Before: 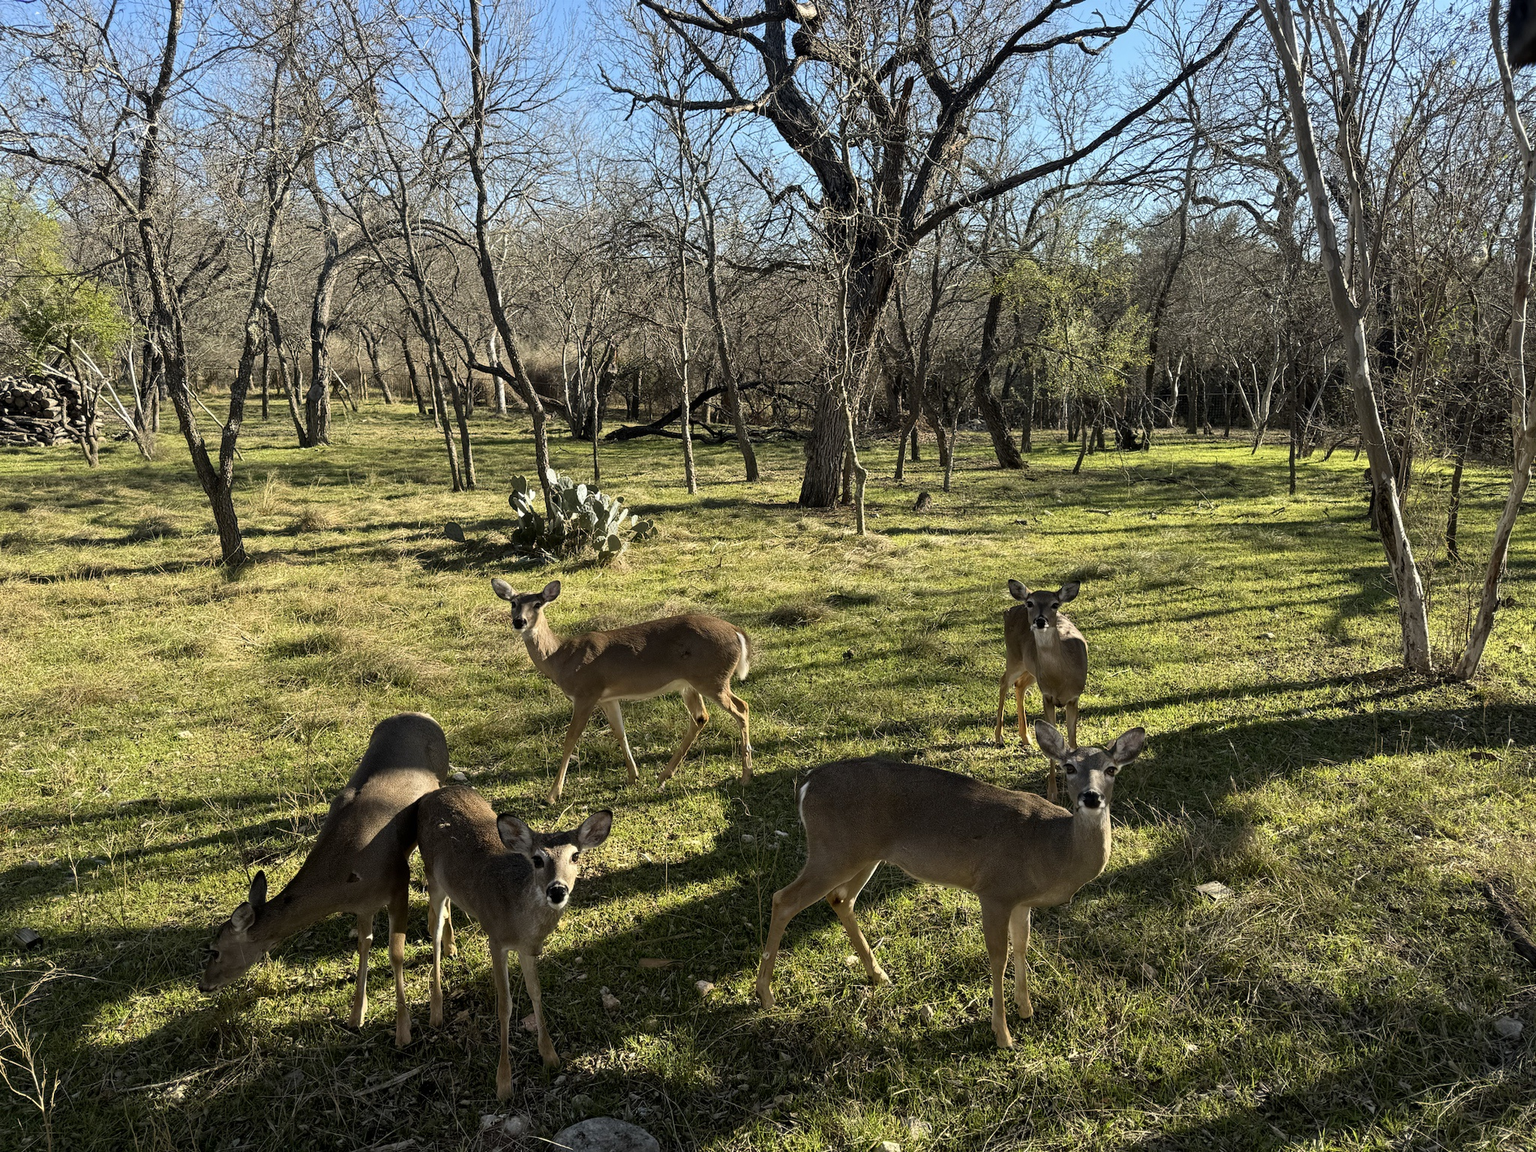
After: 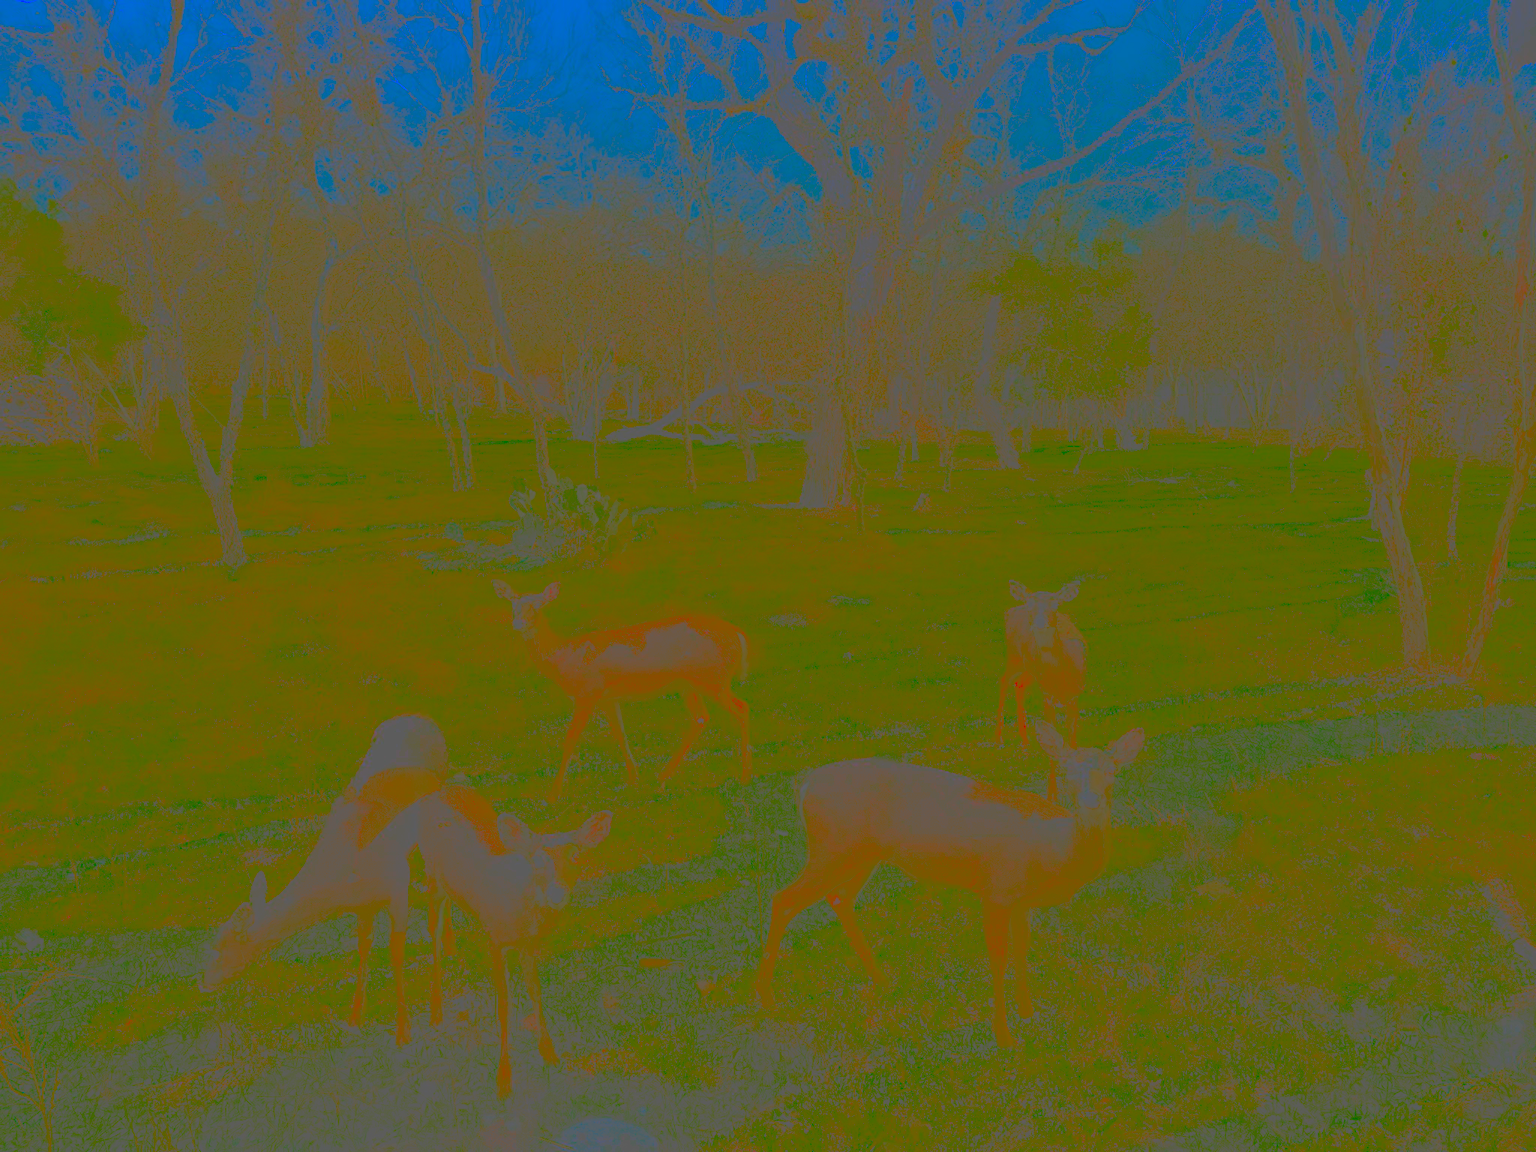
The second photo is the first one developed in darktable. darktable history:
exposure: black level correction 0.031, exposure 0.302 EV, compensate exposure bias true, compensate highlight preservation false
contrast brightness saturation: contrast -0.98, brightness -0.156, saturation 0.762
